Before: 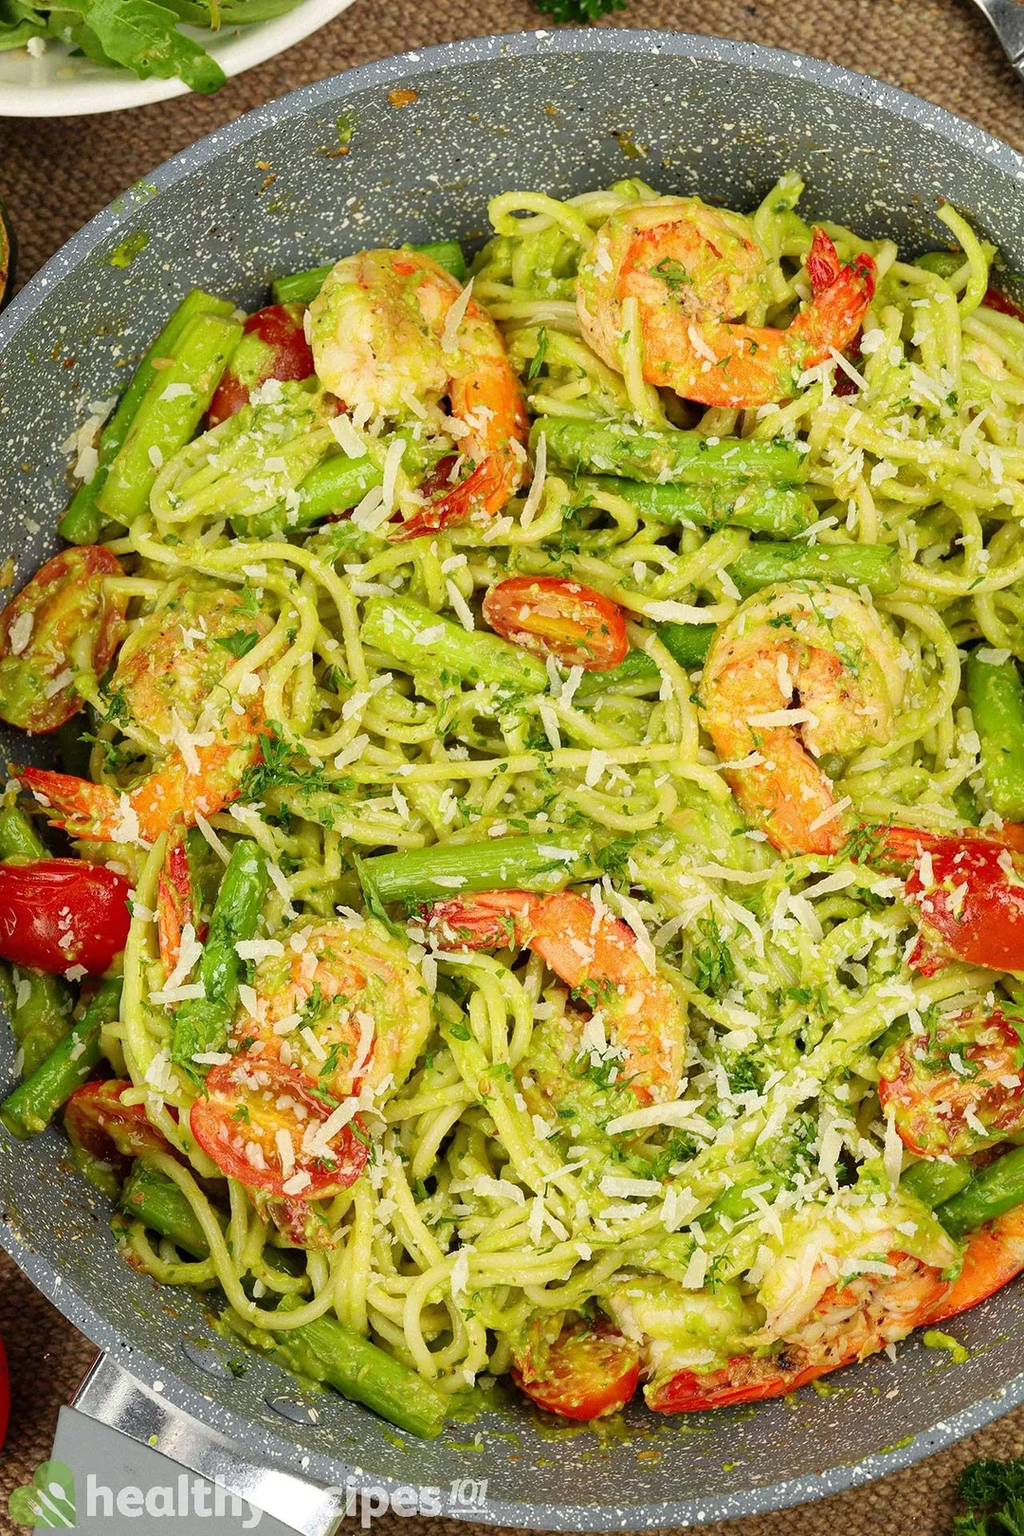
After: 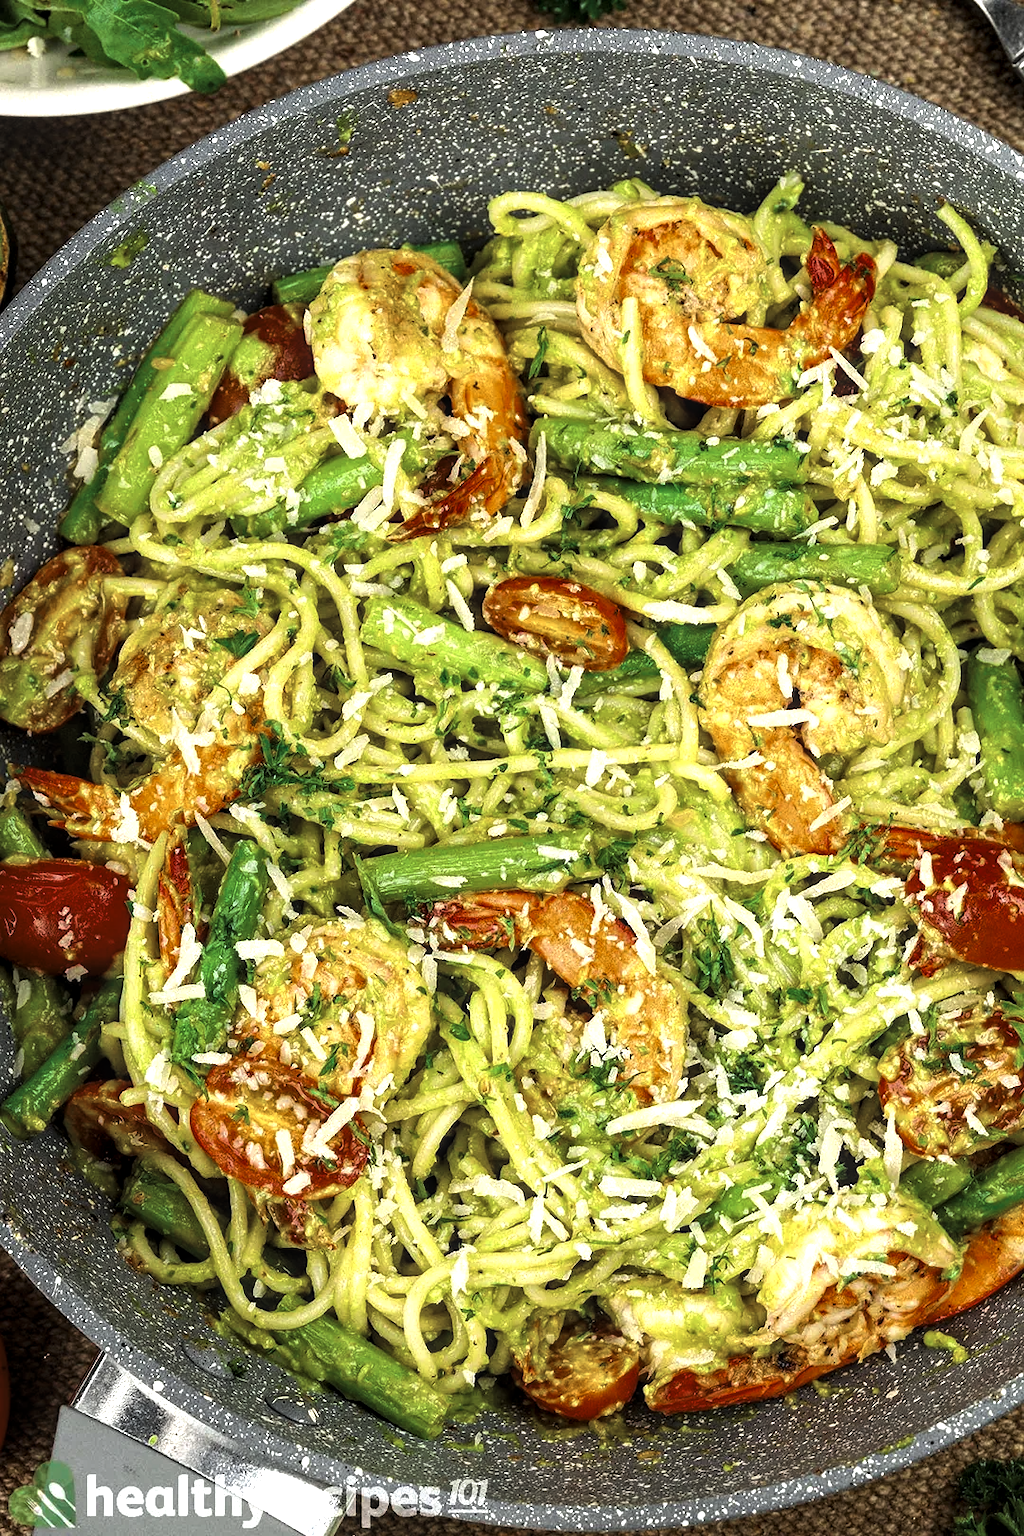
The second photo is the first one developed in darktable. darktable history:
levels: levels [0, 0.618, 1]
local contrast: on, module defaults
white balance: emerald 1
color balance rgb: perceptual saturation grading › global saturation 20%, global vibrance 10%
exposure: exposure 0.6 EV, compensate highlight preservation false
color zones: curves: ch0 [(0, 0.5) (0.125, 0.4) (0.25, 0.5) (0.375, 0.4) (0.5, 0.4) (0.625, 0.35) (0.75, 0.35) (0.875, 0.5)]; ch1 [(0, 0.35) (0.125, 0.45) (0.25, 0.35) (0.375, 0.35) (0.5, 0.35) (0.625, 0.35) (0.75, 0.45) (0.875, 0.35)]; ch2 [(0, 0.6) (0.125, 0.5) (0.25, 0.5) (0.375, 0.6) (0.5, 0.6) (0.625, 0.5) (0.75, 0.5) (0.875, 0.5)]
